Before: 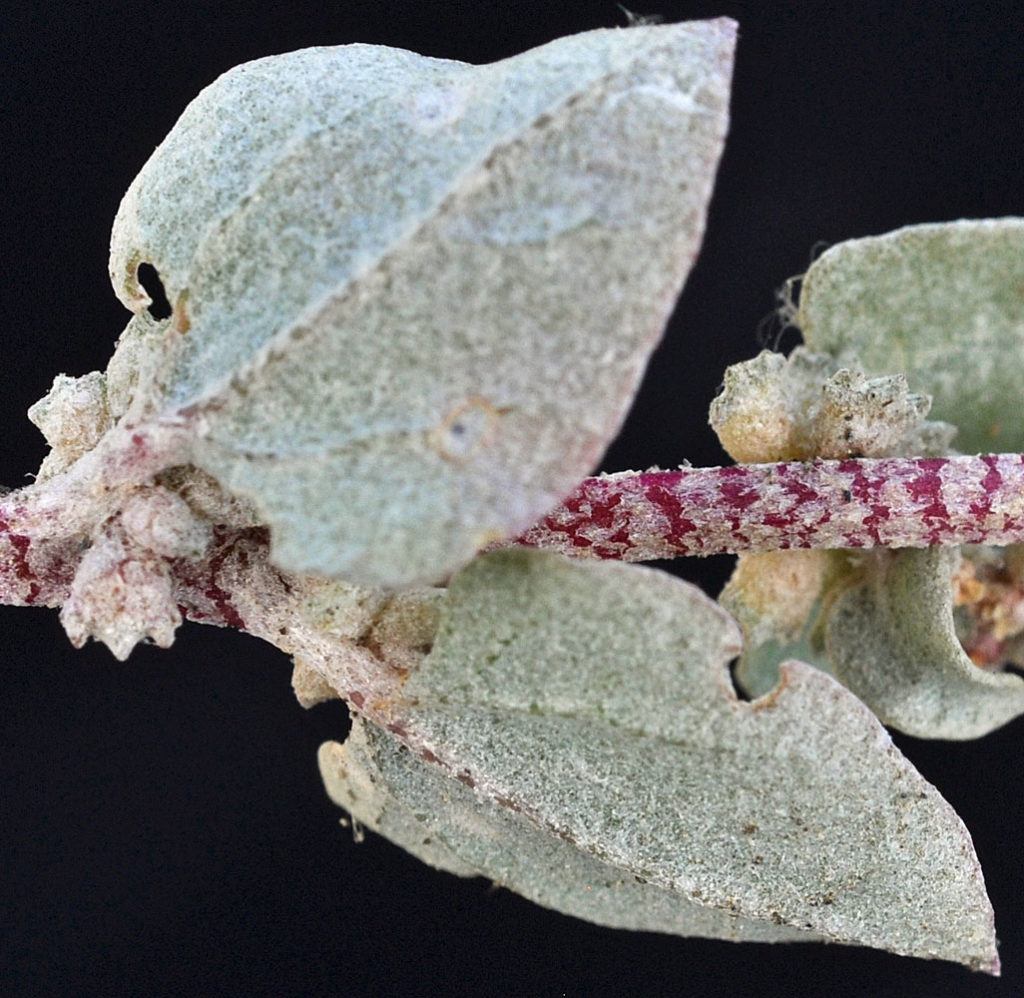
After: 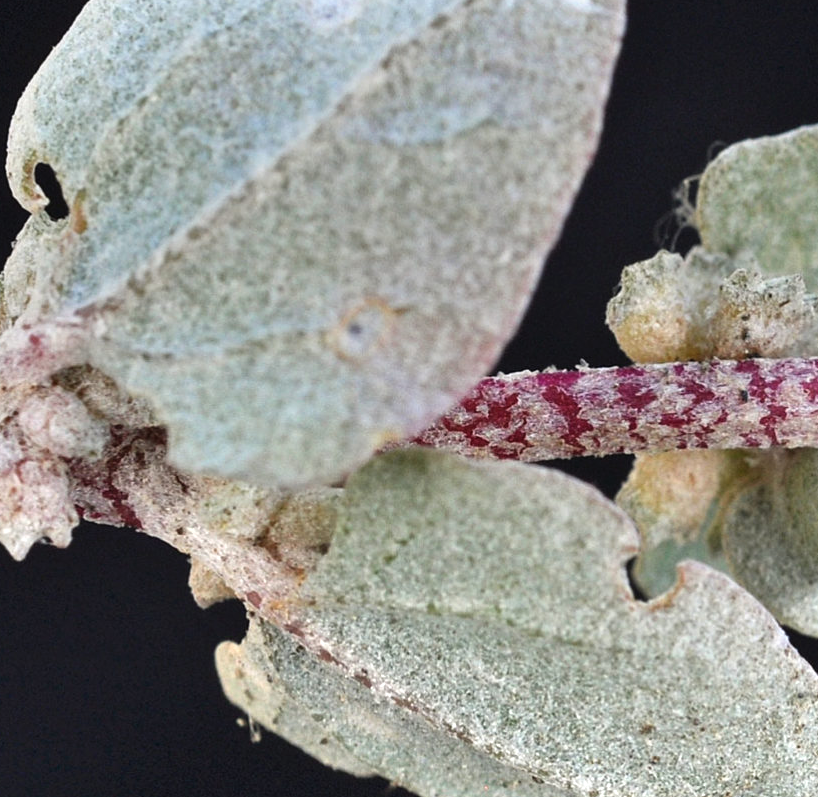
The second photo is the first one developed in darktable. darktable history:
exposure: black level correction -0.002, exposure 0.54 EV, compensate highlight preservation false
graduated density: rotation 5.63°, offset 76.9
crop and rotate: left 10.071%, top 10.071%, right 10.02%, bottom 10.02%
